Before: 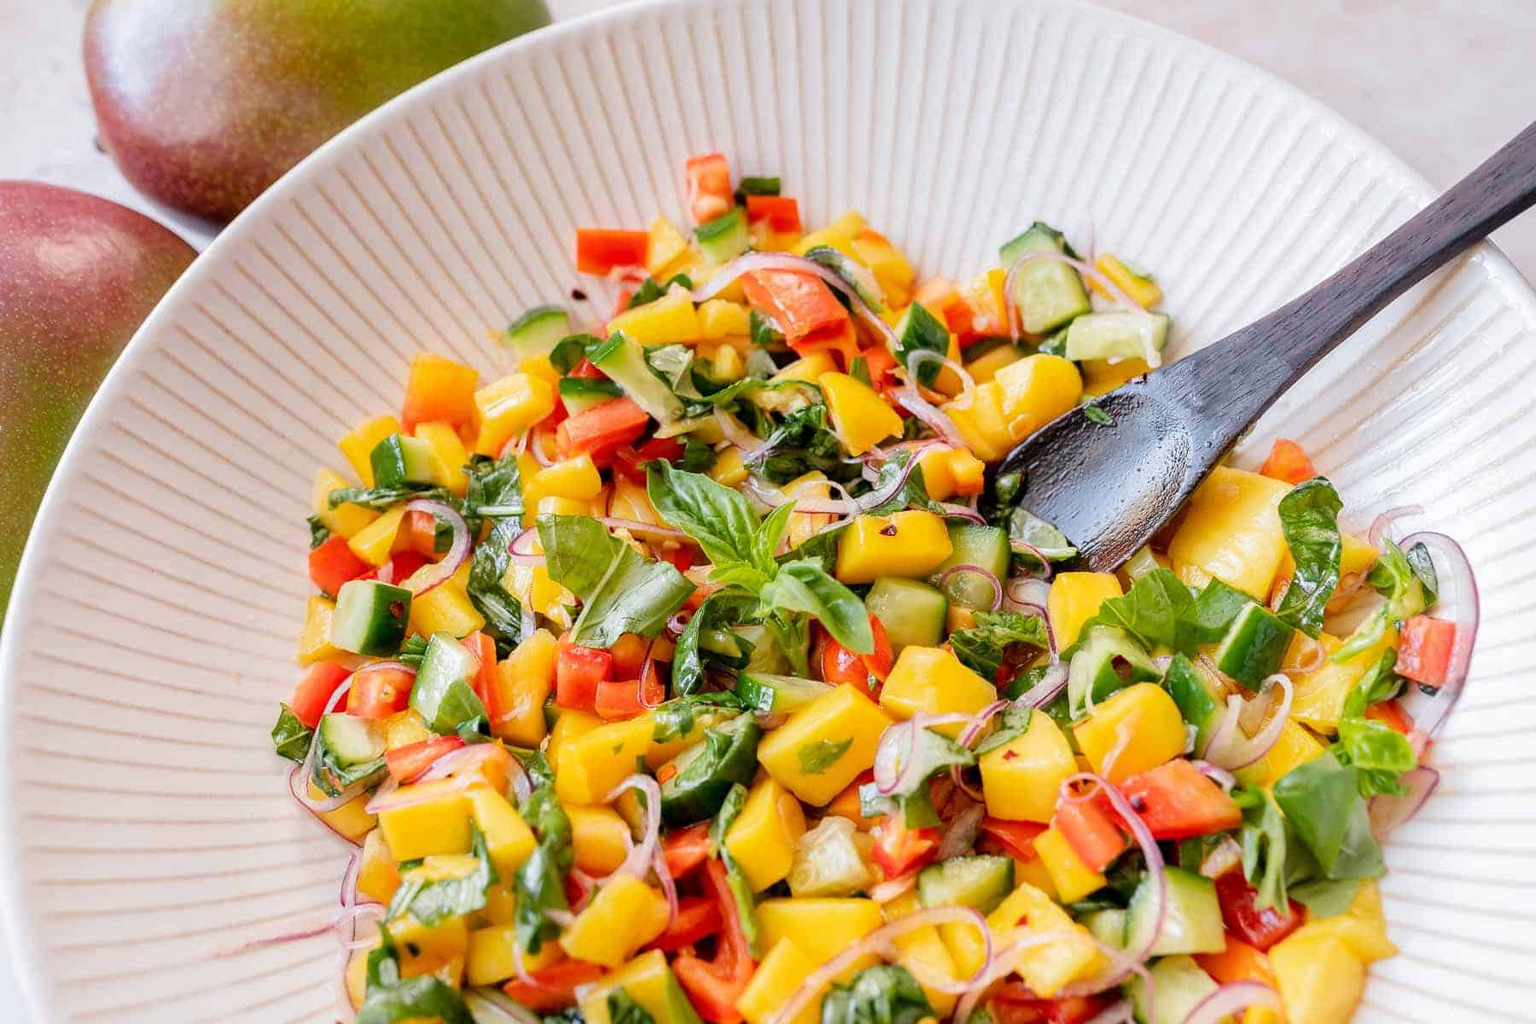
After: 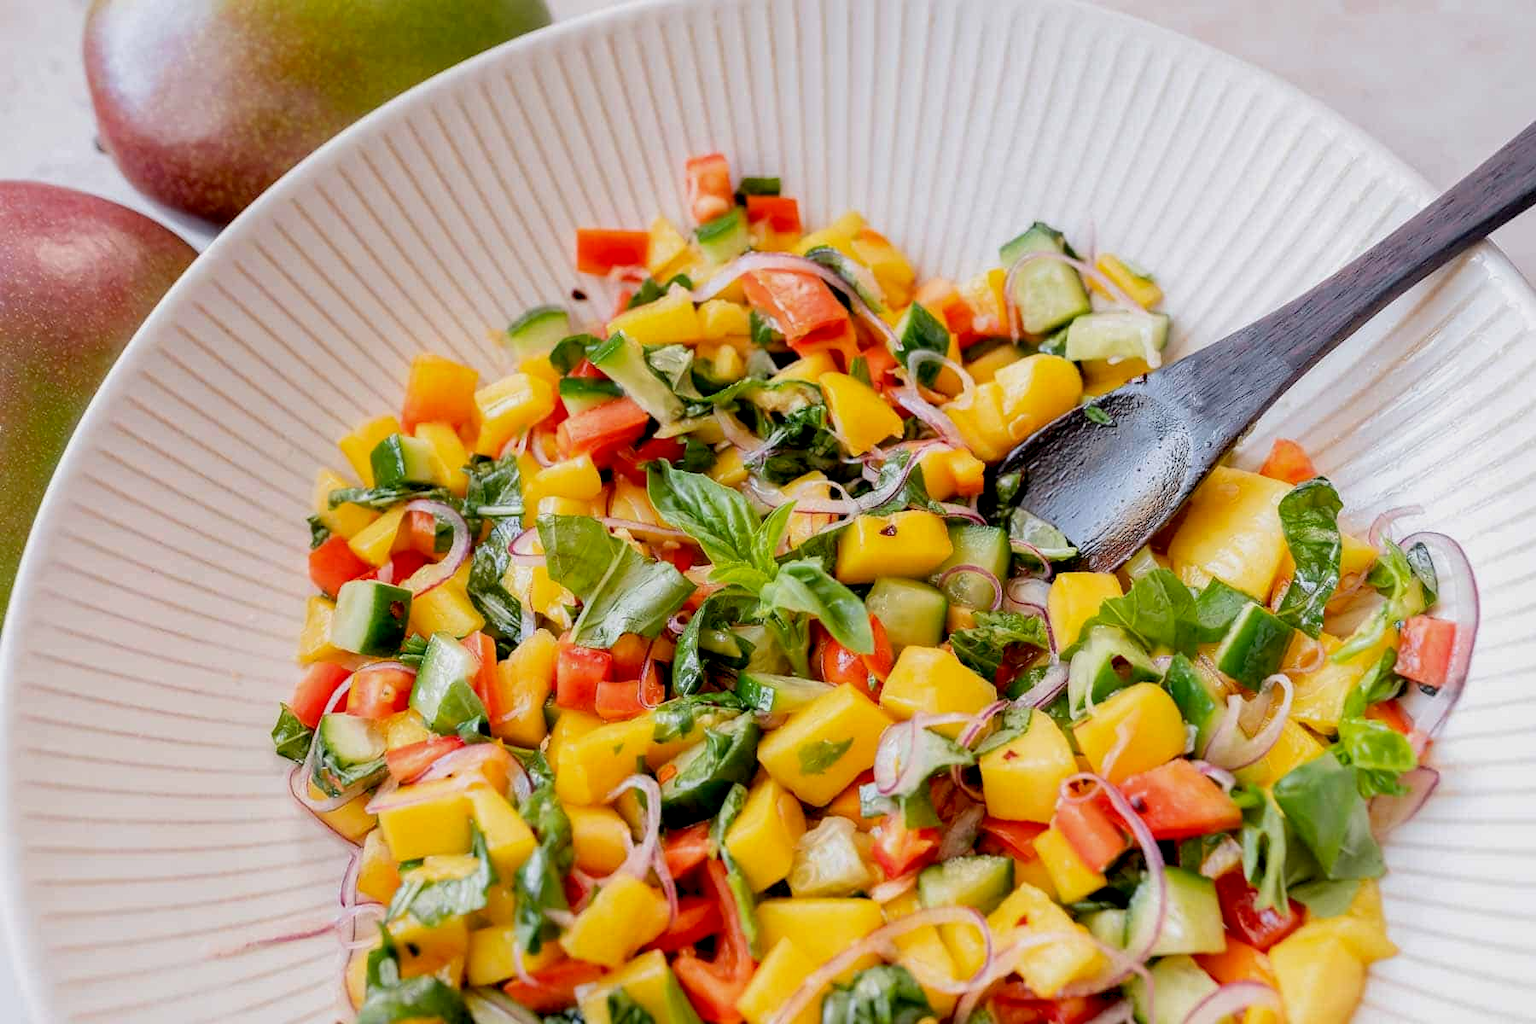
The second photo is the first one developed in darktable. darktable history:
exposure: black level correction 0.006, exposure -0.222 EV, compensate highlight preservation false
